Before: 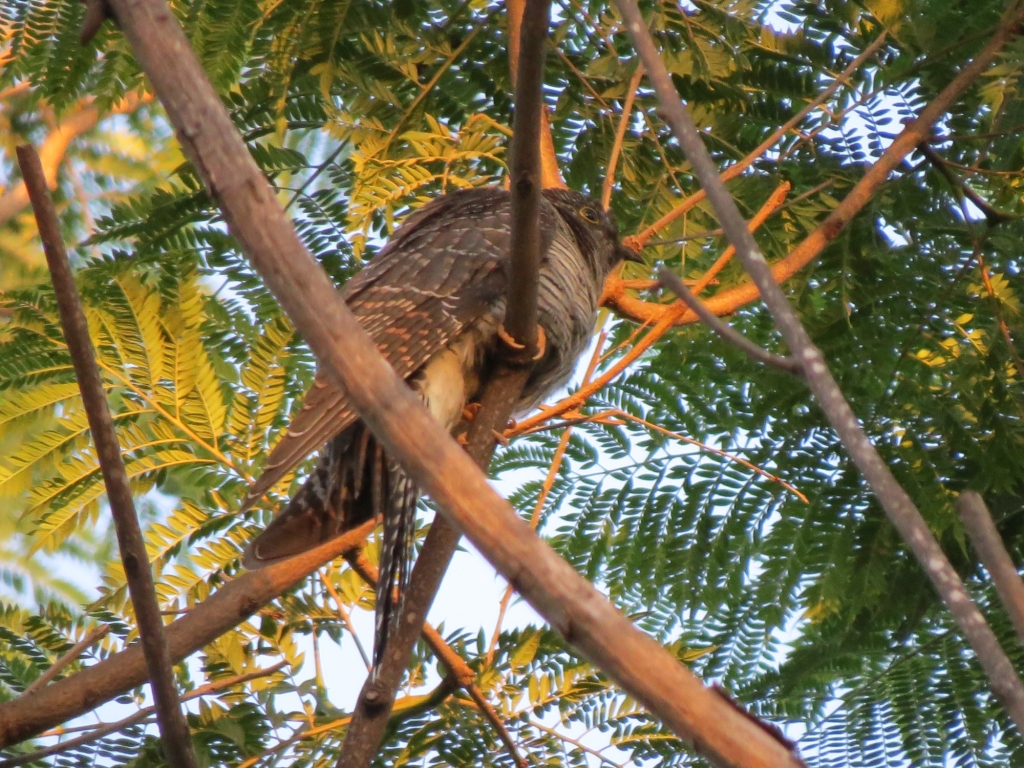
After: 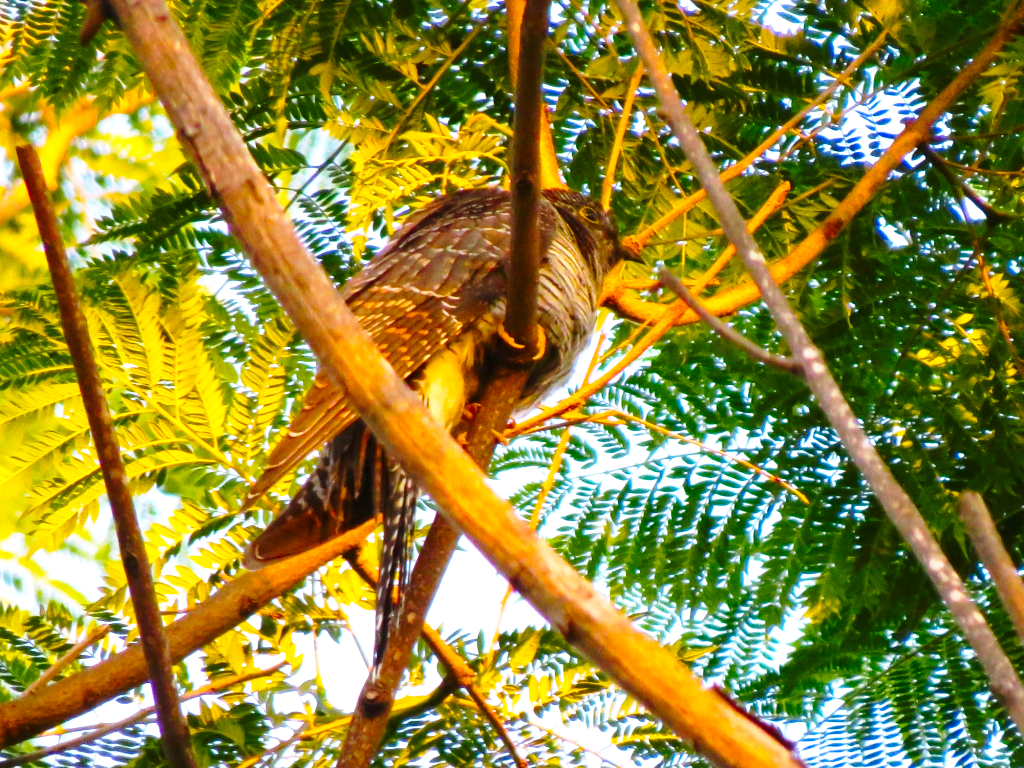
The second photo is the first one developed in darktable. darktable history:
color balance rgb: linear chroma grading › global chroma 9%, perceptual saturation grading › global saturation 36%, perceptual saturation grading › shadows 35%, perceptual brilliance grading › global brilliance 21.21%, perceptual brilliance grading › shadows -35%, global vibrance 21.21%
base curve: curves: ch0 [(0, 0) (0.028, 0.03) (0.121, 0.232) (0.46, 0.748) (0.859, 0.968) (1, 1)], preserve colors none
